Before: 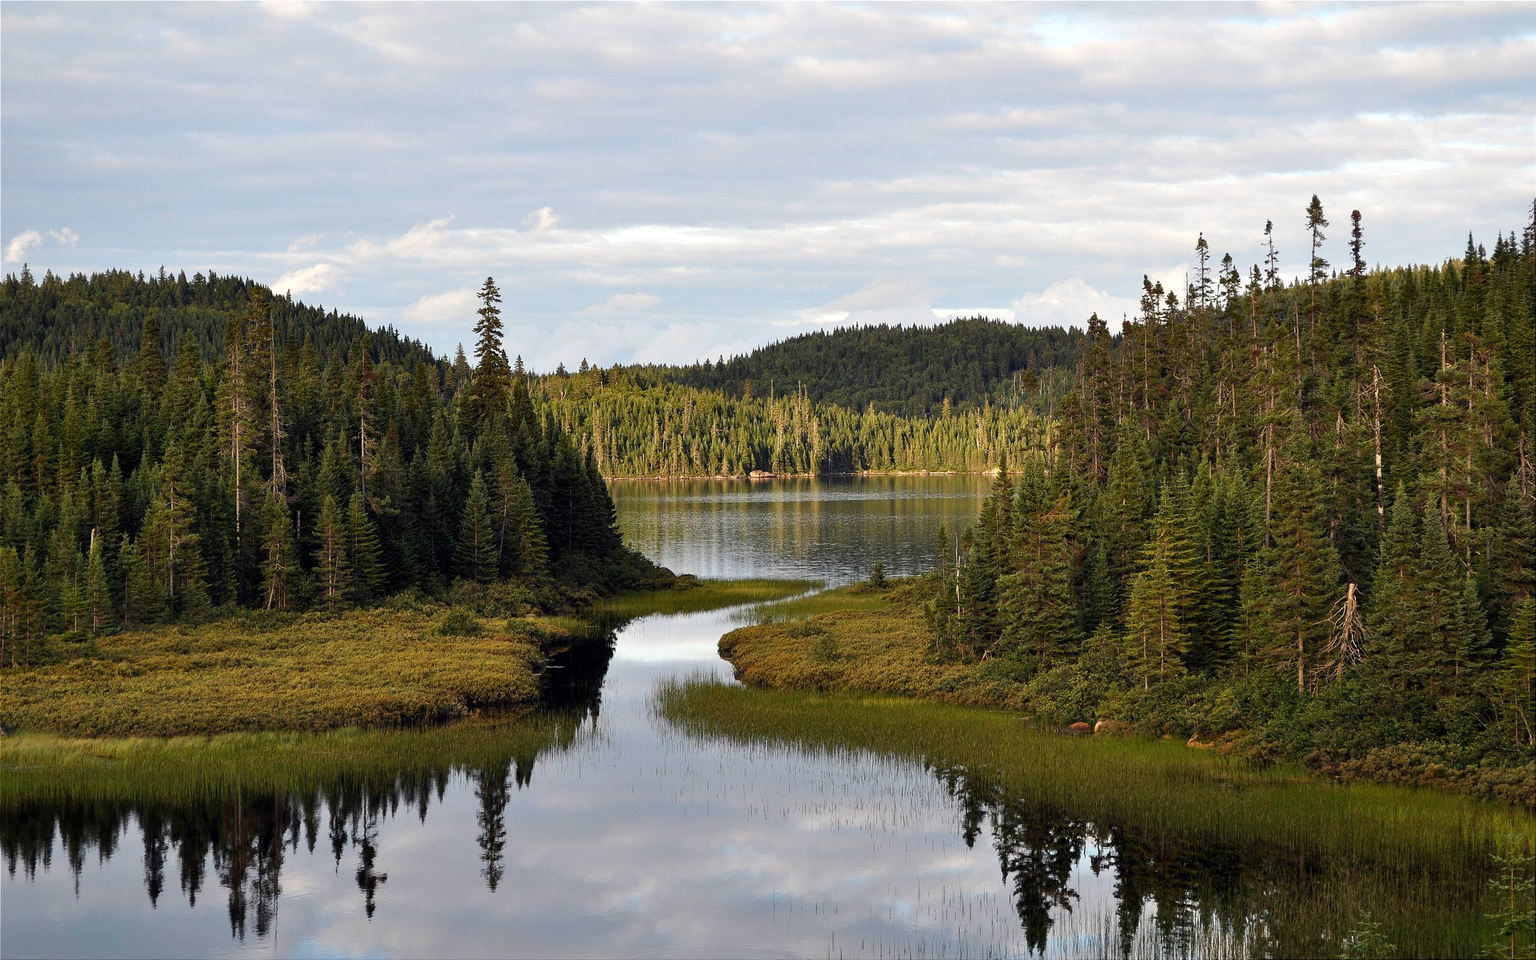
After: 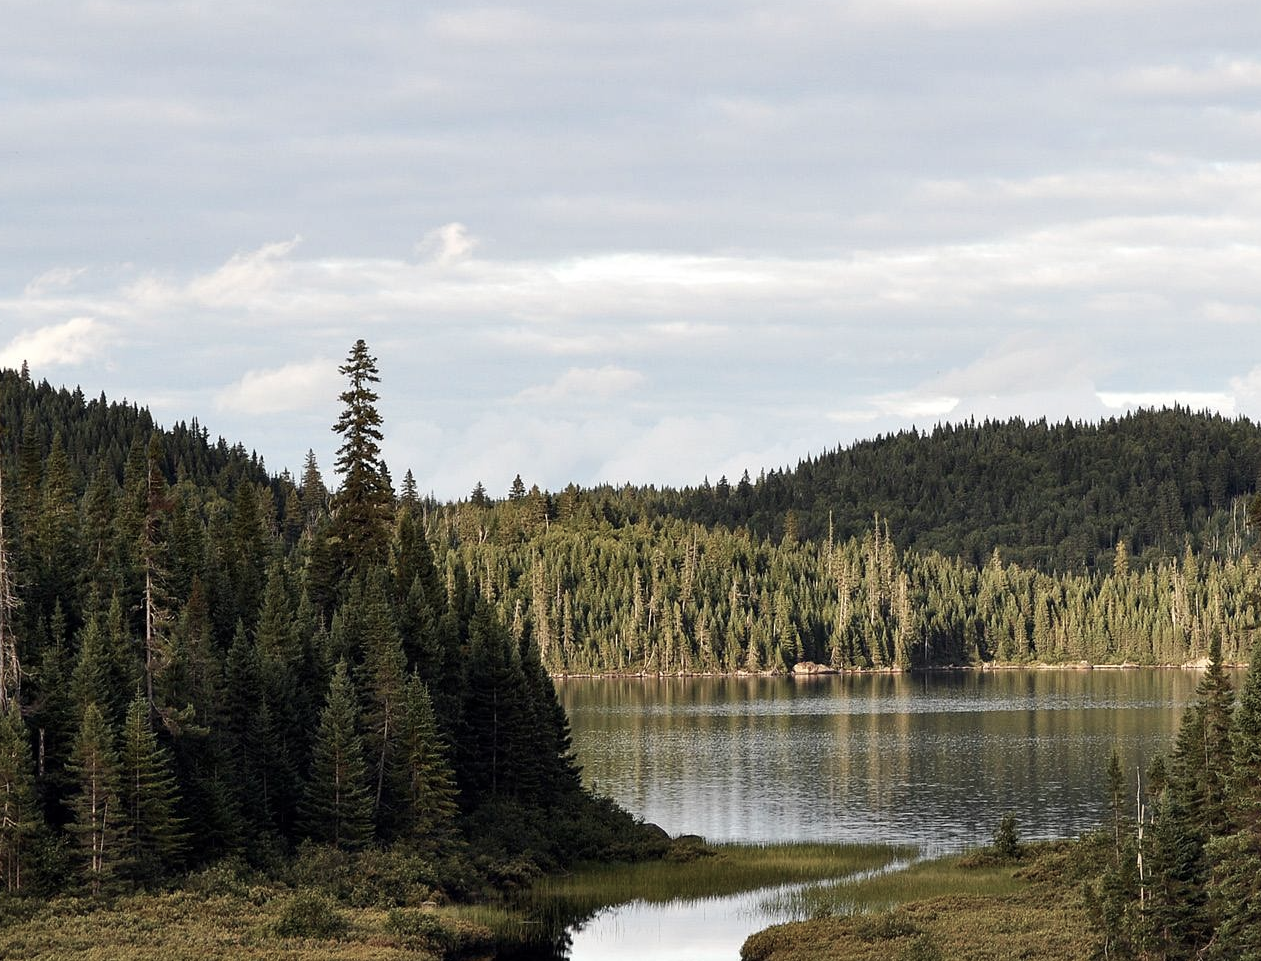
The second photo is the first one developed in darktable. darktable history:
crop: left 17.835%, top 7.675%, right 32.881%, bottom 32.213%
contrast brightness saturation: contrast 0.1, saturation -0.36
